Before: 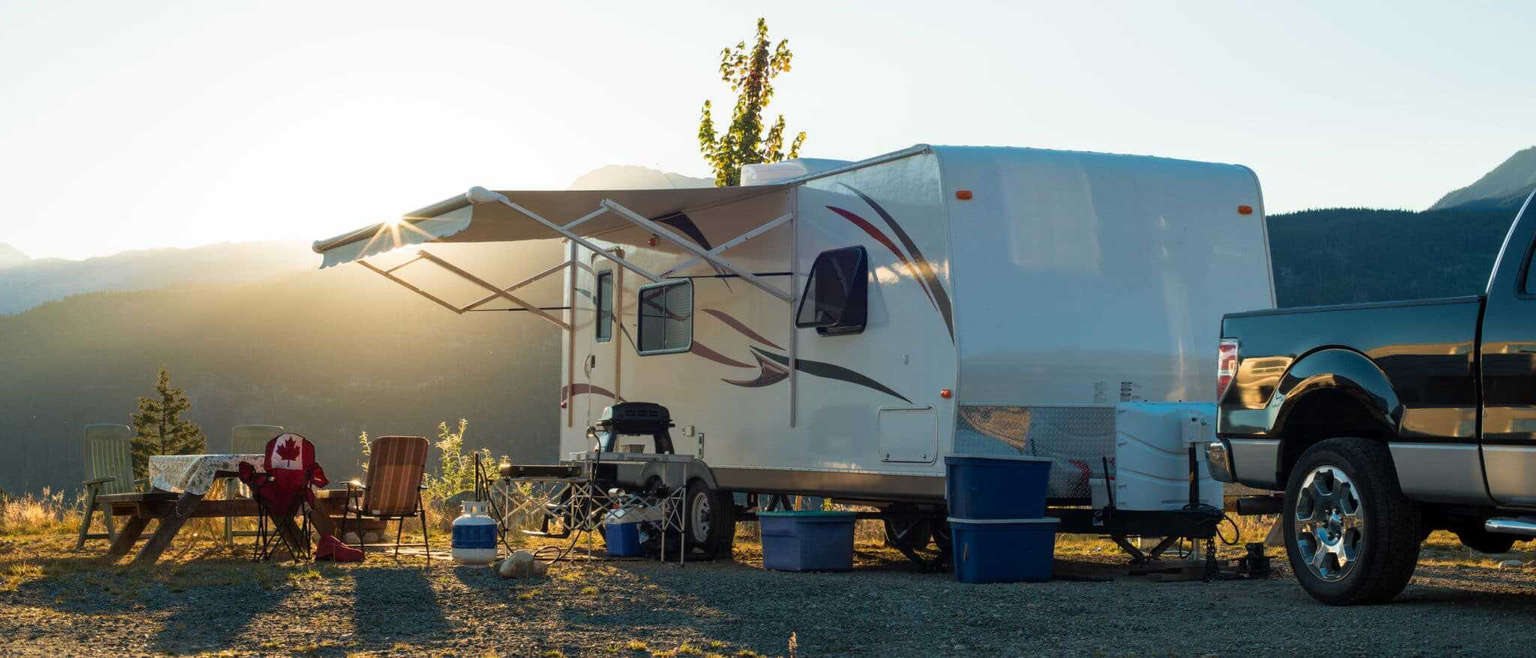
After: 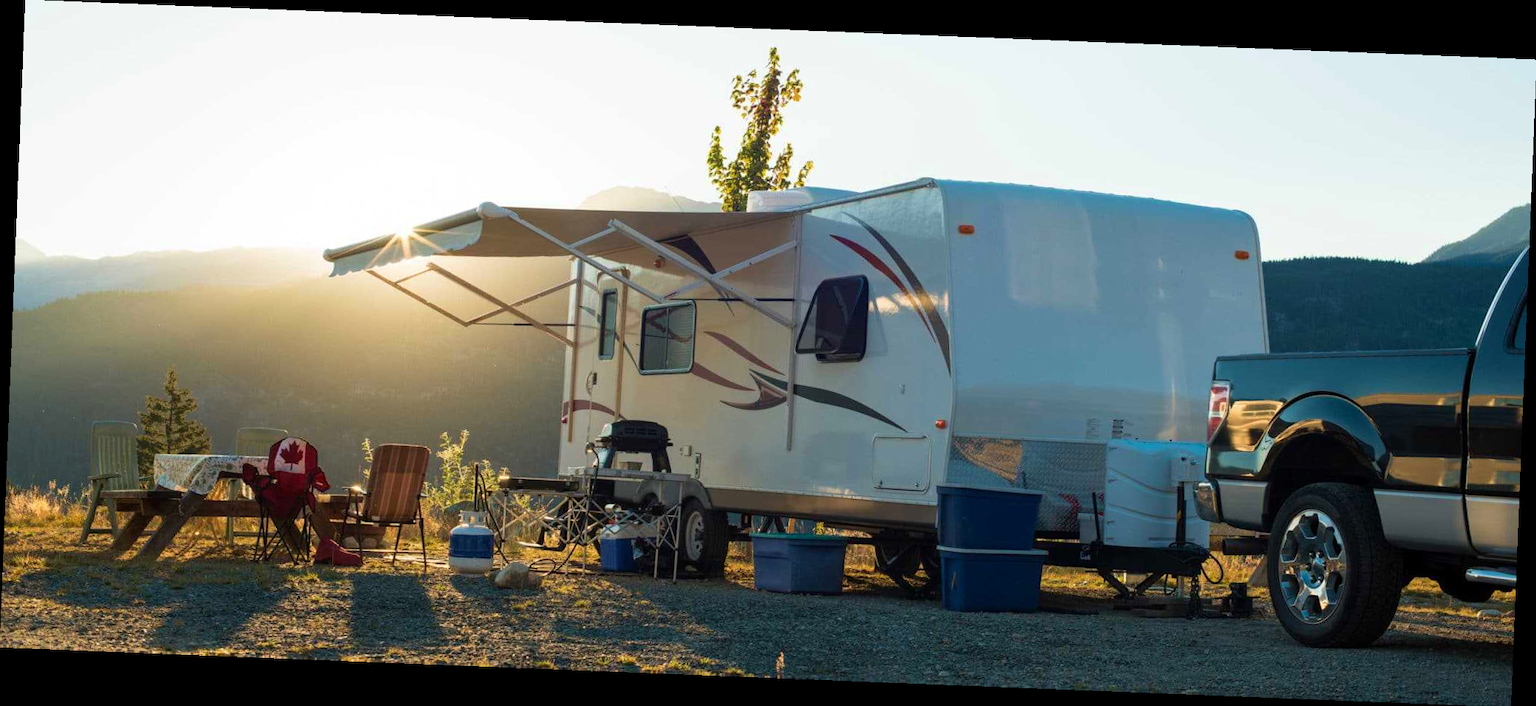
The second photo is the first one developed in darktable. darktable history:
velvia: strength 15%
rotate and perspective: rotation 2.27°, automatic cropping off
